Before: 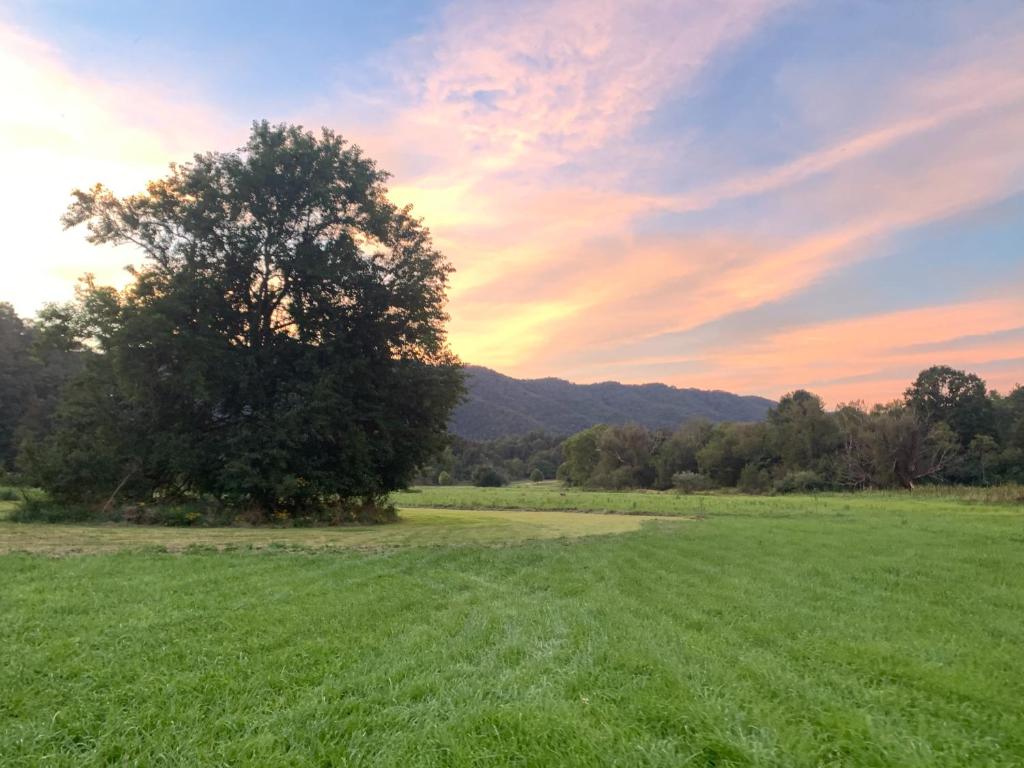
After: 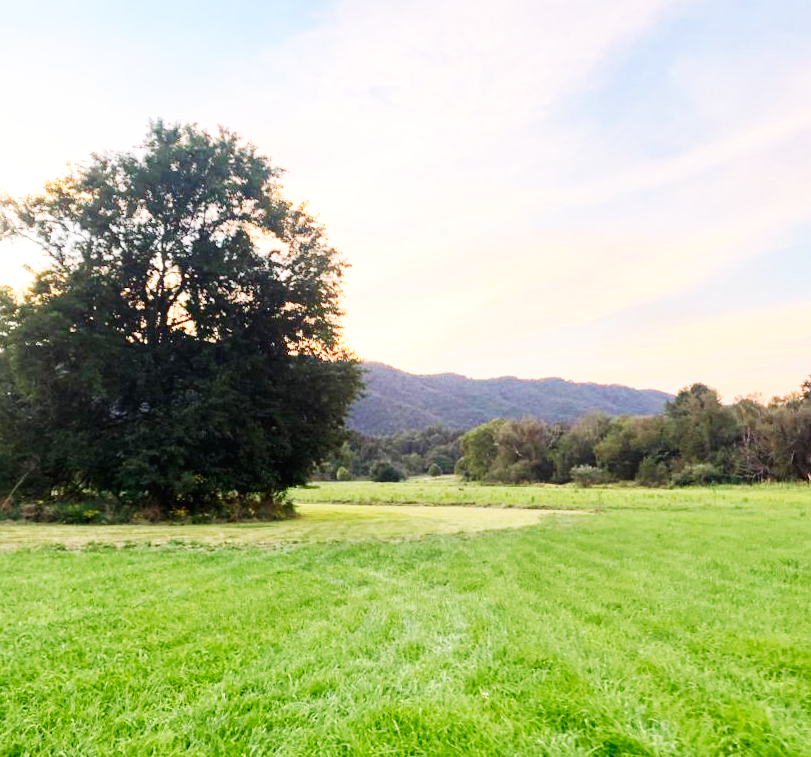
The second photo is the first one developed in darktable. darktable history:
crop and rotate: left 9.597%, right 10.195%
base curve: curves: ch0 [(0, 0) (0.007, 0.004) (0.027, 0.03) (0.046, 0.07) (0.207, 0.54) (0.442, 0.872) (0.673, 0.972) (1, 1)], preserve colors none
rotate and perspective: rotation -0.45°, automatic cropping original format, crop left 0.008, crop right 0.992, crop top 0.012, crop bottom 0.988
